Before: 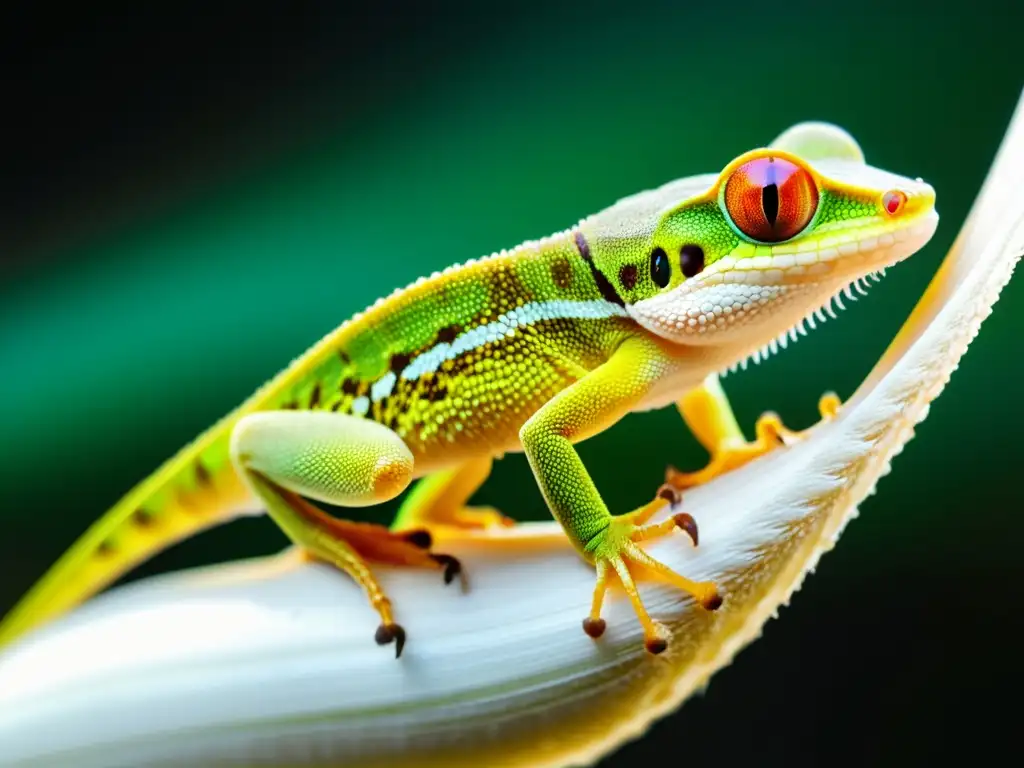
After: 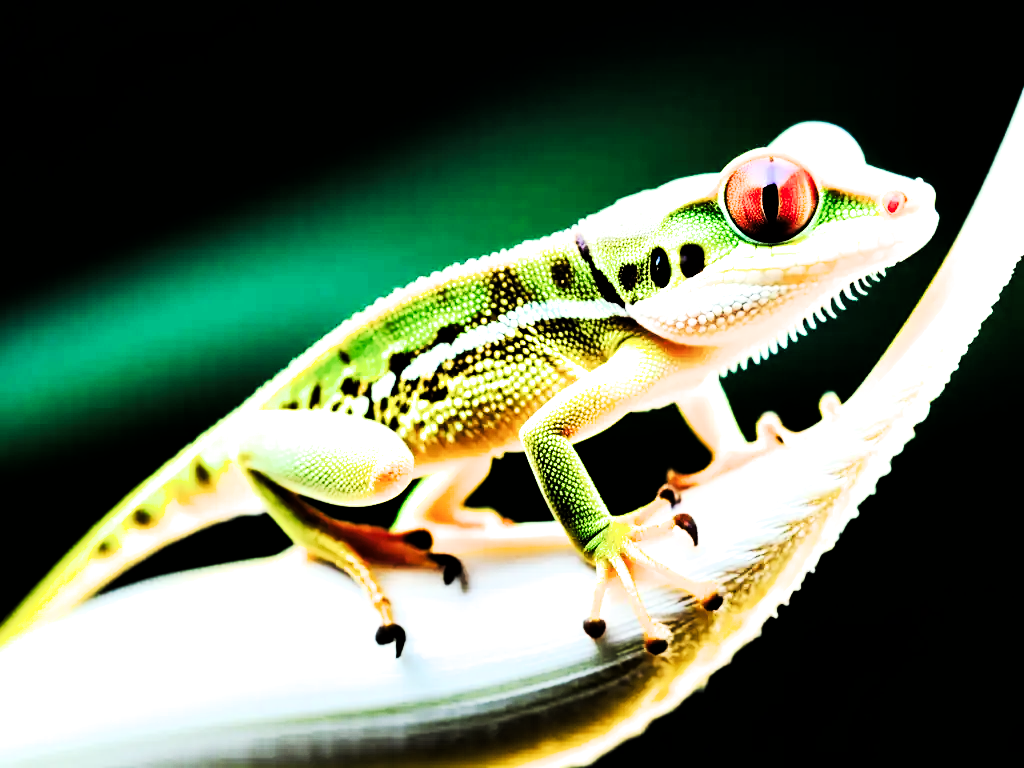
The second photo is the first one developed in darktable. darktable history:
tone curve: curves: ch0 [(0, 0) (0.003, 0.003) (0.011, 0.012) (0.025, 0.023) (0.044, 0.04) (0.069, 0.056) (0.1, 0.082) (0.136, 0.107) (0.177, 0.144) (0.224, 0.186) (0.277, 0.237) (0.335, 0.297) (0.399, 0.37) (0.468, 0.465) (0.543, 0.567) (0.623, 0.68) (0.709, 0.782) (0.801, 0.86) (0.898, 0.924) (1, 1)], preserve colors none
exposure: compensate highlight preservation false
white balance: emerald 1
tone equalizer: -8 EV -0.75 EV, -7 EV -0.7 EV, -6 EV -0.6 EV, -5 EV -0.4 EV, -3 EV 0.4 EV, -2 EV 0.6 EV, -1 EV 0.7 EV, +0 EV 0.75 EV, edges refinement/feathering 500, mask exposure compensation -1.57 EV, preserve details no
filmic rgb: black relative exposure -3.75 EV, white relative exposure 2.4 EV, dynamic range scaling -50%, hardness 3.42, latitude 30%, contrast 1.8
